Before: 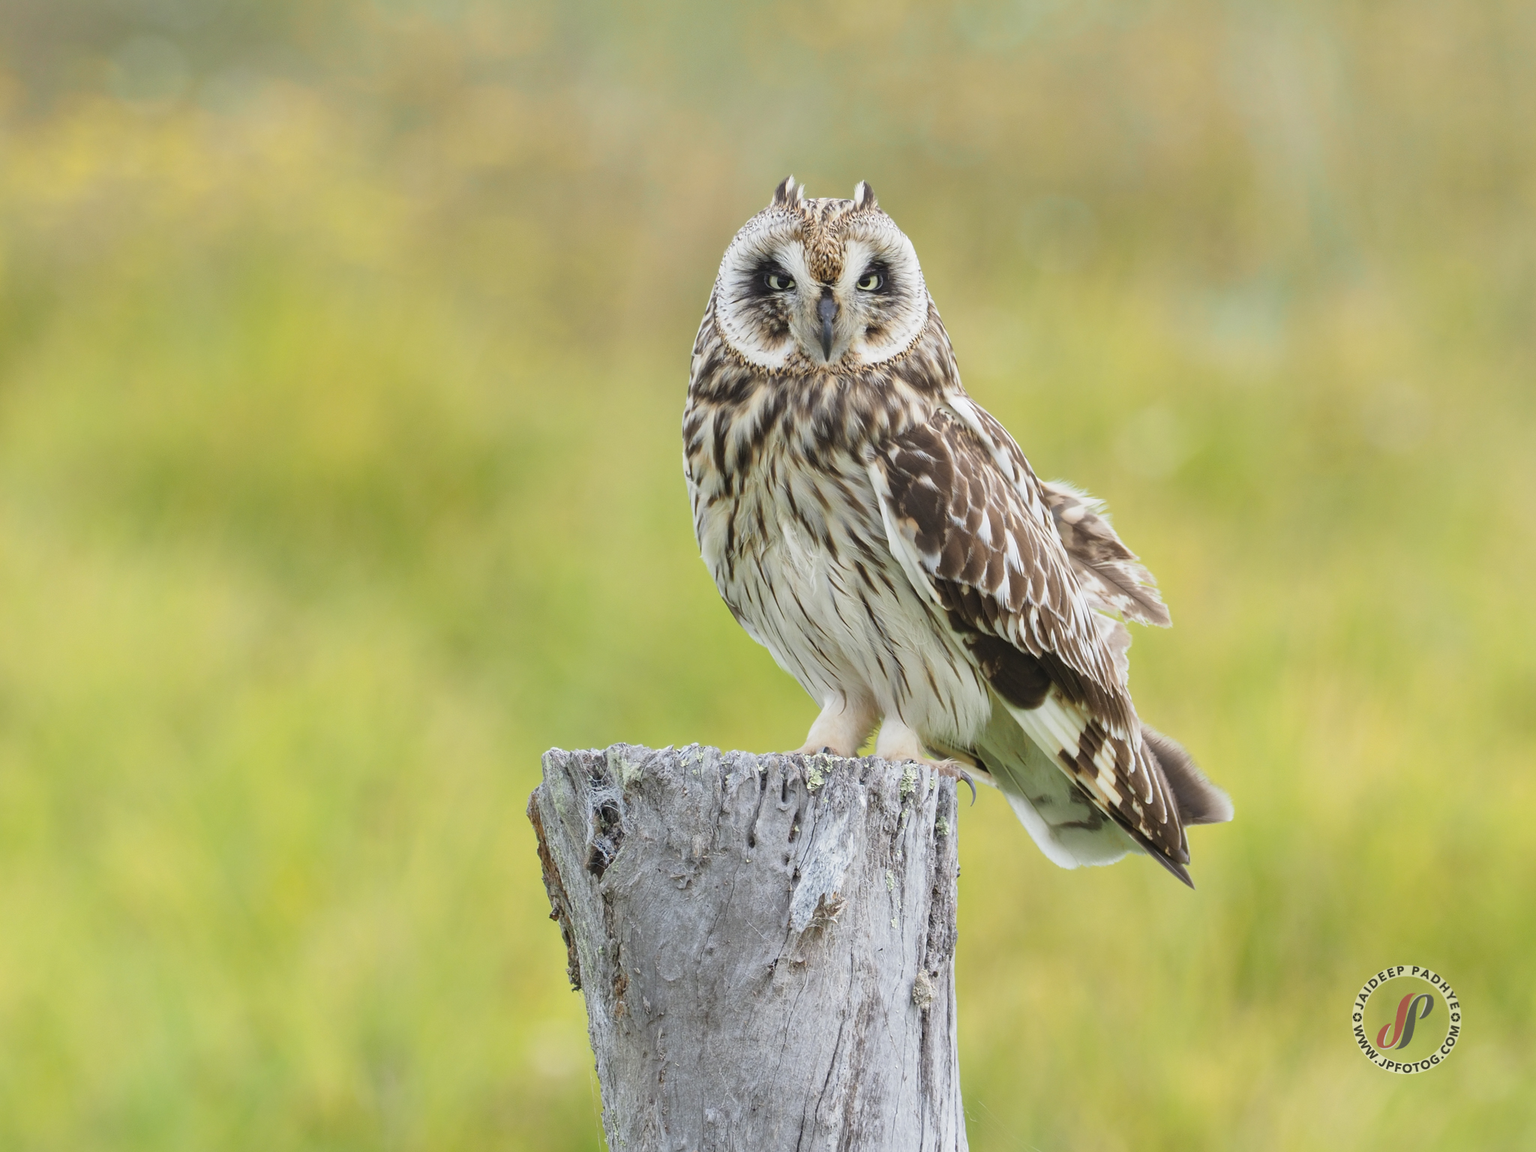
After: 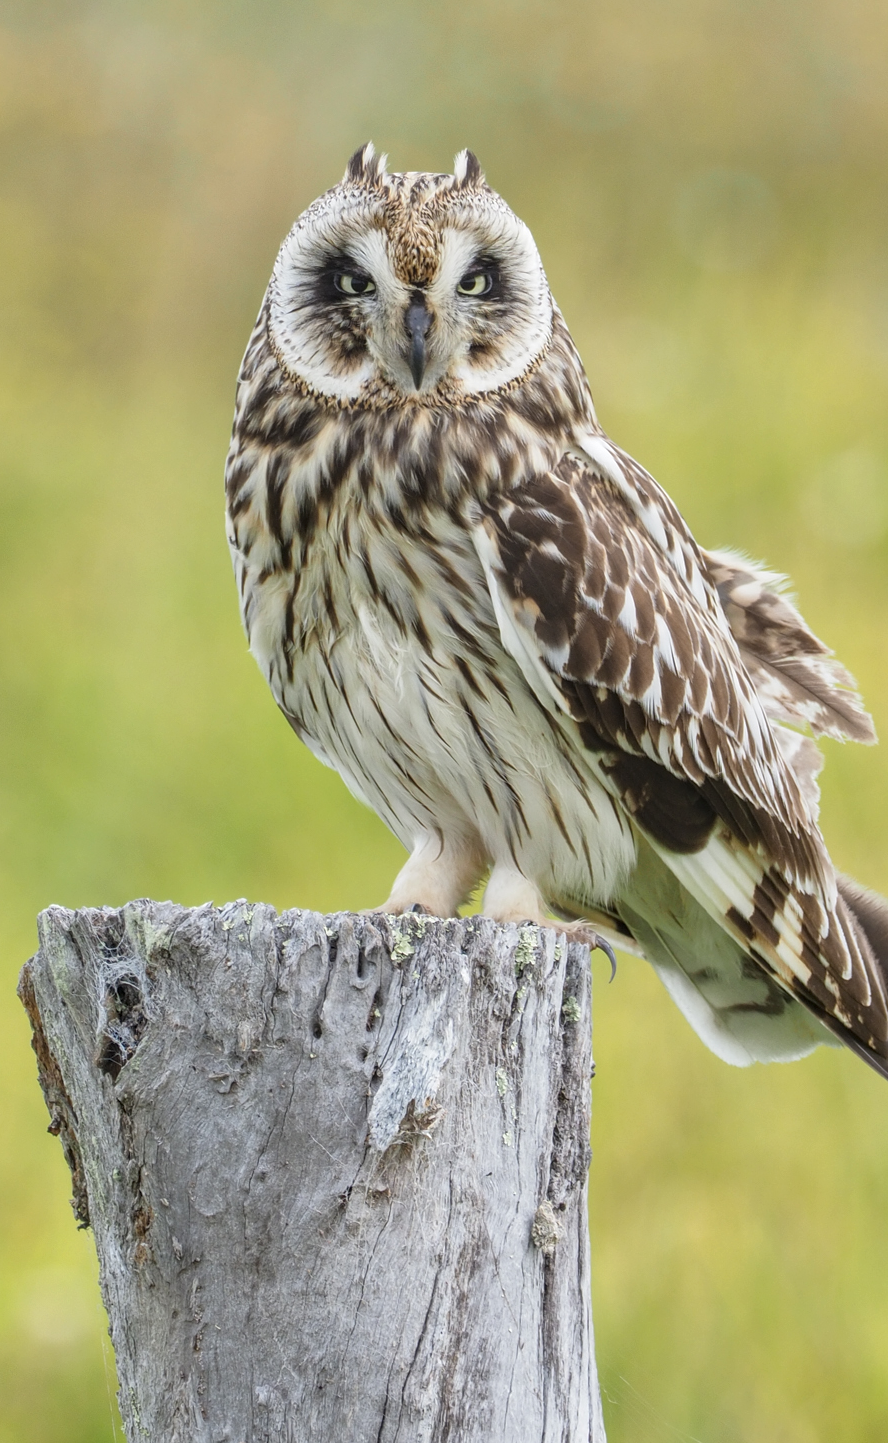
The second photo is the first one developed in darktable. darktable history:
crop: left 33.452%, top 6.025%, right 23.155%
local contrast: on, module defaults
